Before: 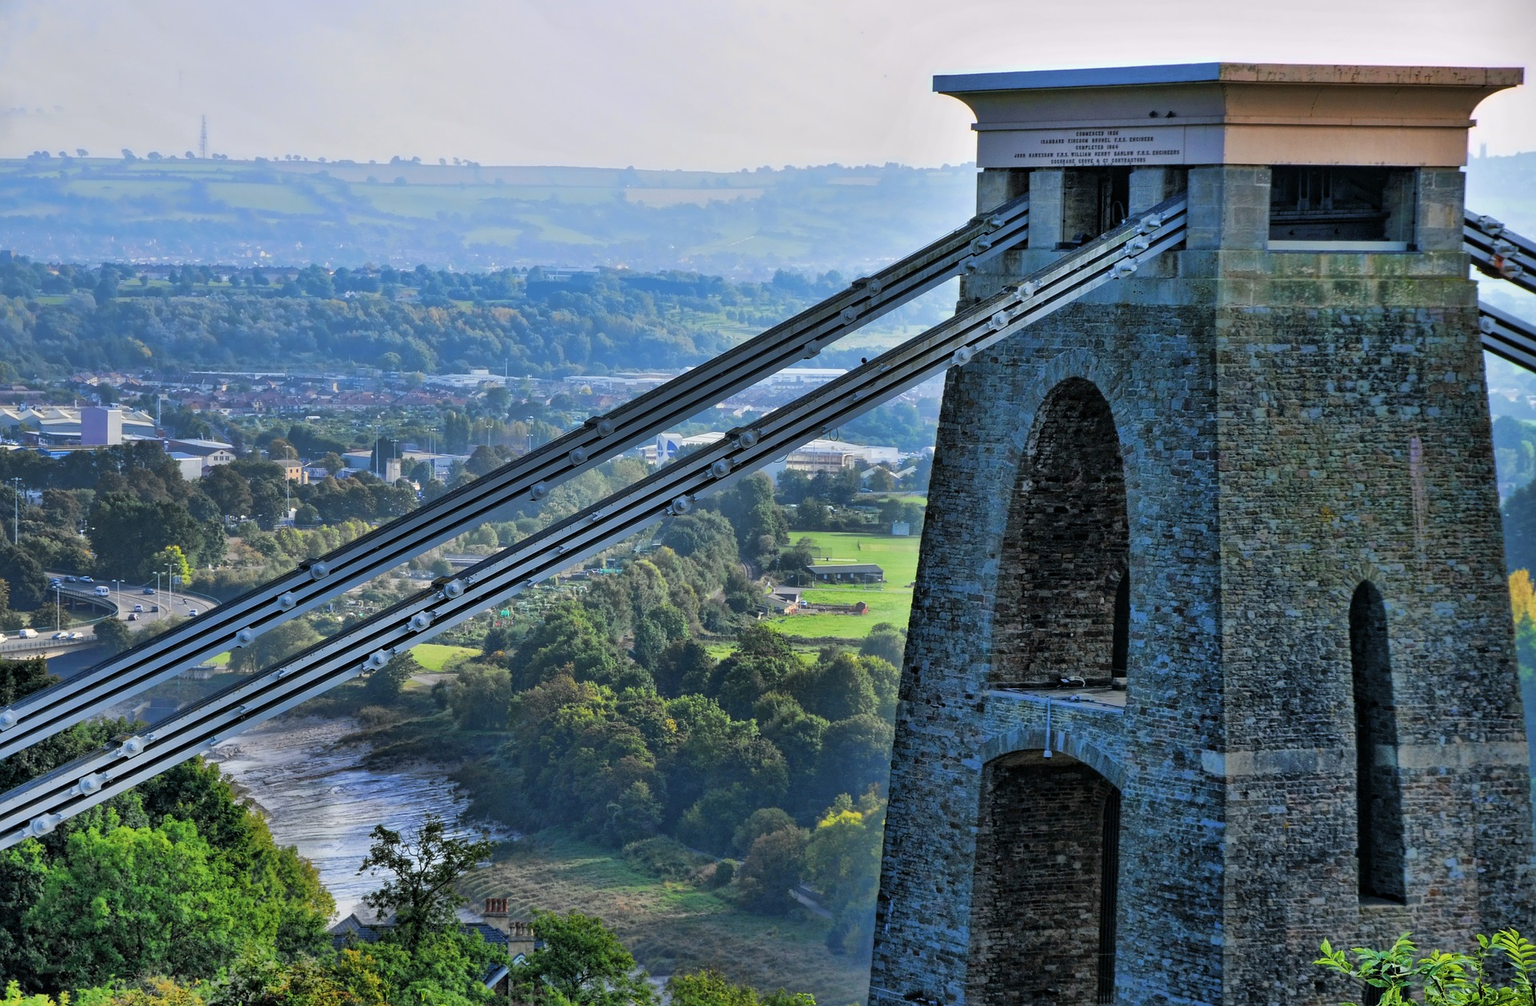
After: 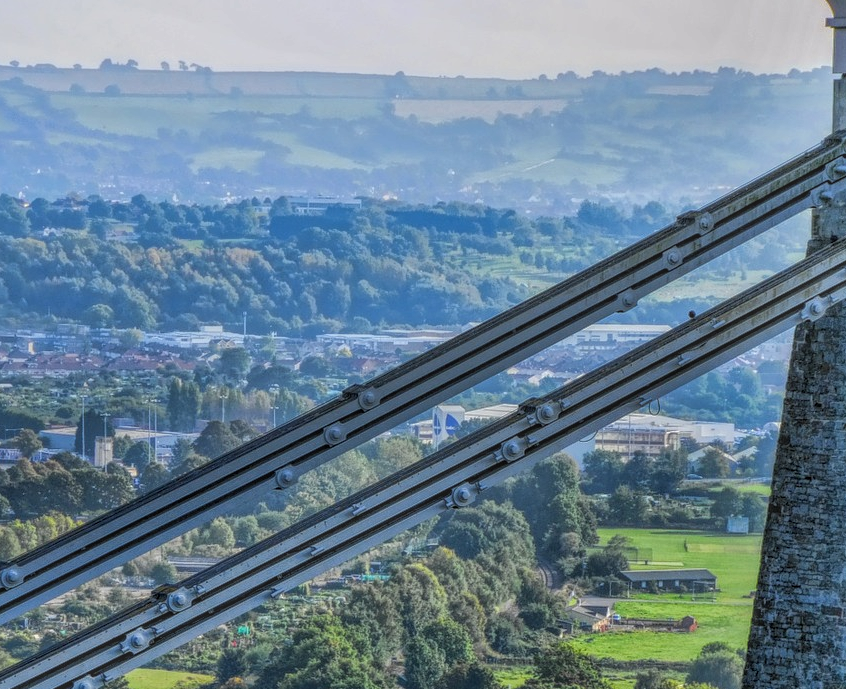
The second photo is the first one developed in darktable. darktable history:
local contrast: highlights 20%, shadows 30%, detail 200%, midtone range 0.2
crop: left 20.248%, top 10.86%, right 35.675%, bottom 34.321%
